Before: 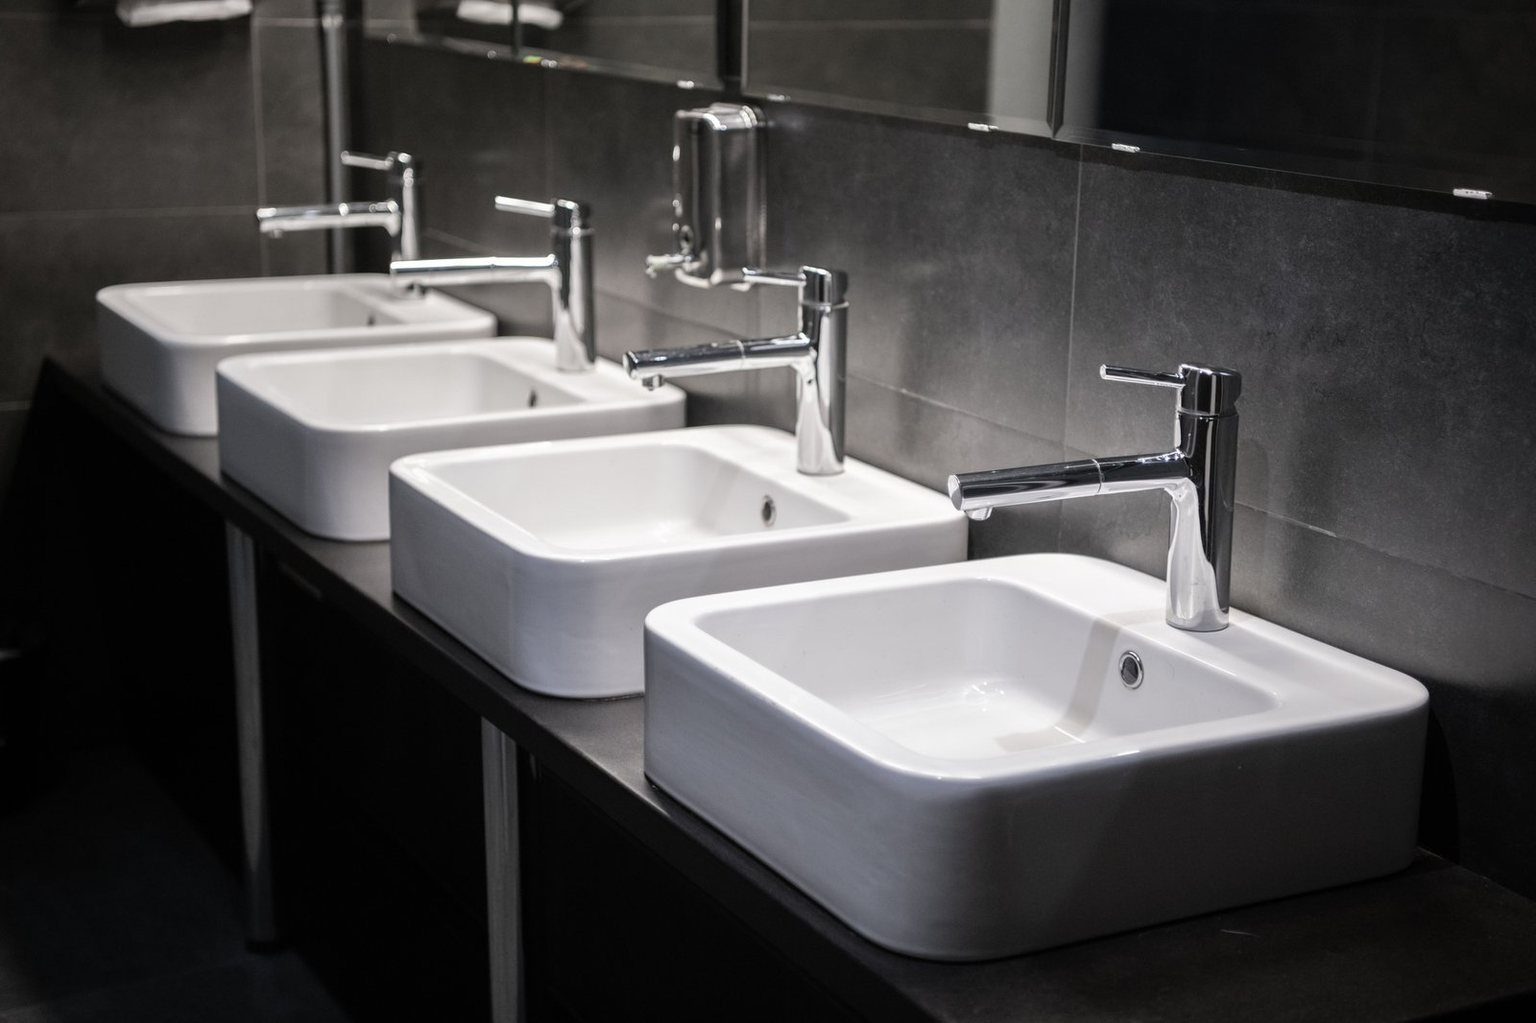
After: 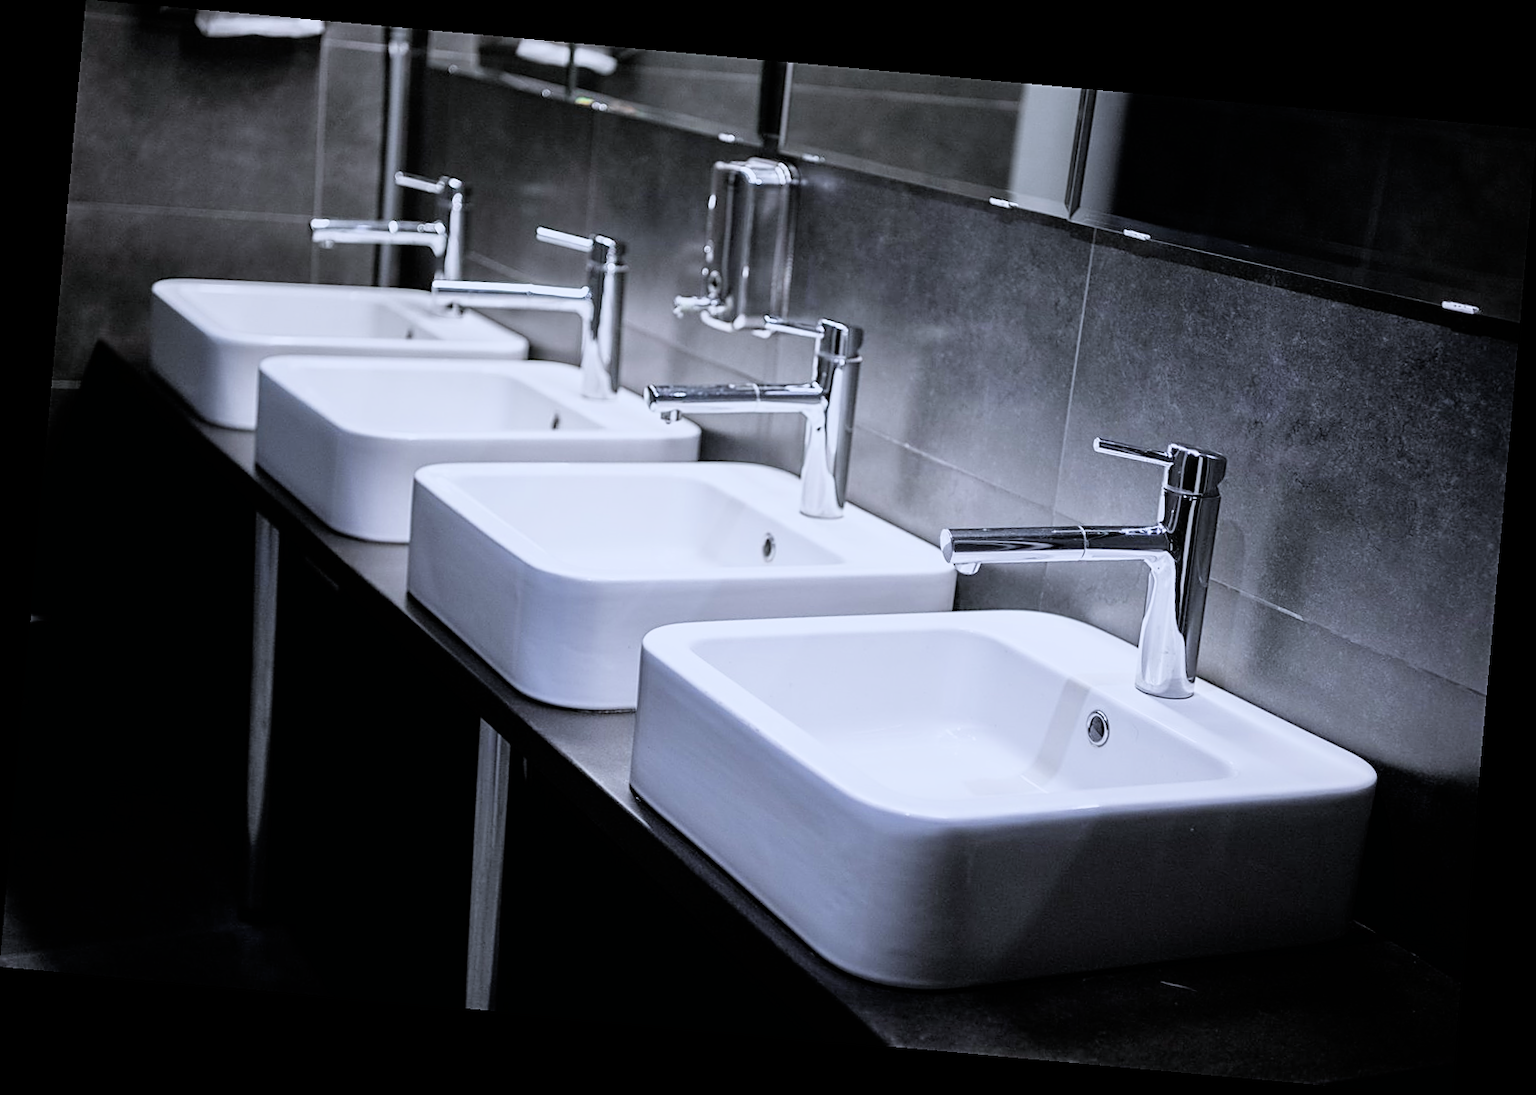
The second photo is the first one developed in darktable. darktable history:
rotate and perspective: rotation 5.12°, automatic cropping off
sharpen: on, module defaults
white balance: red 0.948, green 1.02, blue 1.176
exposure: black level correction 0, exposure 0.95 EV, compensate exposure bias true, compensate highlight preservation false
filmic rgb: black relative exposure -5 EV, hardness 2.88, contrast 1.3
tone equalizer: -8 EV 0.25 EV, -7 EV 0.417 EV, -6 EV 0.417 EV, -5 EV 0.25 EV, -3 EV -0.25 EV, -2 EV -0.417 EV, -1 EV -0.417 EV, +0 EV -0.25 EV, edges refinement/feathering 500, mask exposure compensation -1.57 EV, preserve details guided filter
